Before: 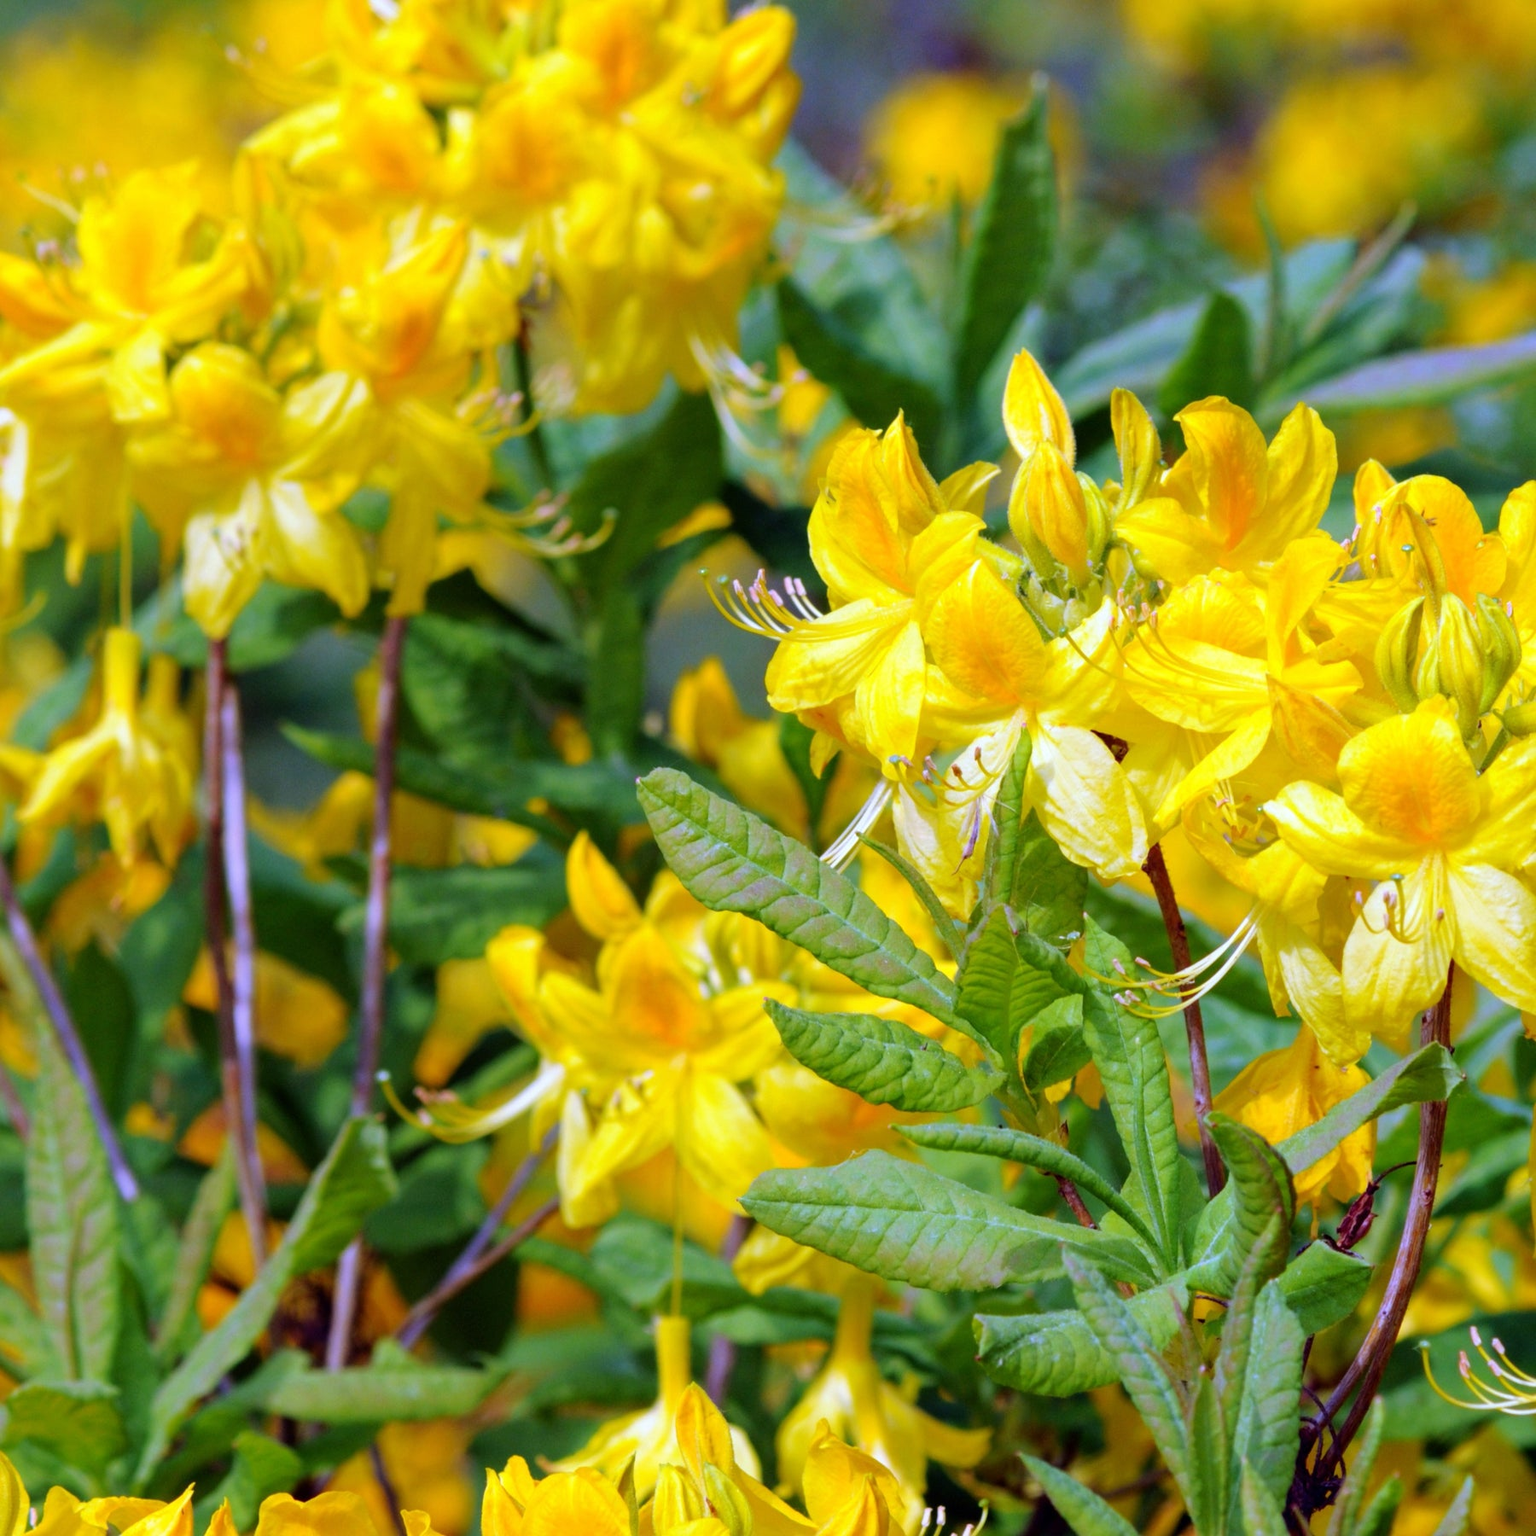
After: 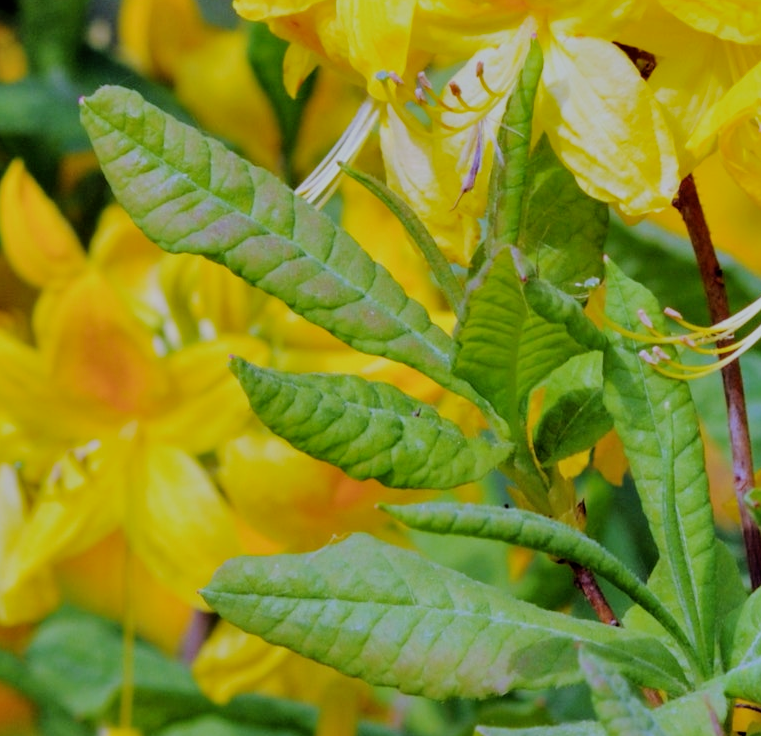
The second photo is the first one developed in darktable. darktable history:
shadows and highlights: low approximation 0.01, soften with gaussian
crop: left 37.039%, top 45.277%, right 20.663%, bottom 13.781%
filmic rgb: black relative exposure -6.05 EV, white relative exposure 6.94 EV, hardness 2.23
